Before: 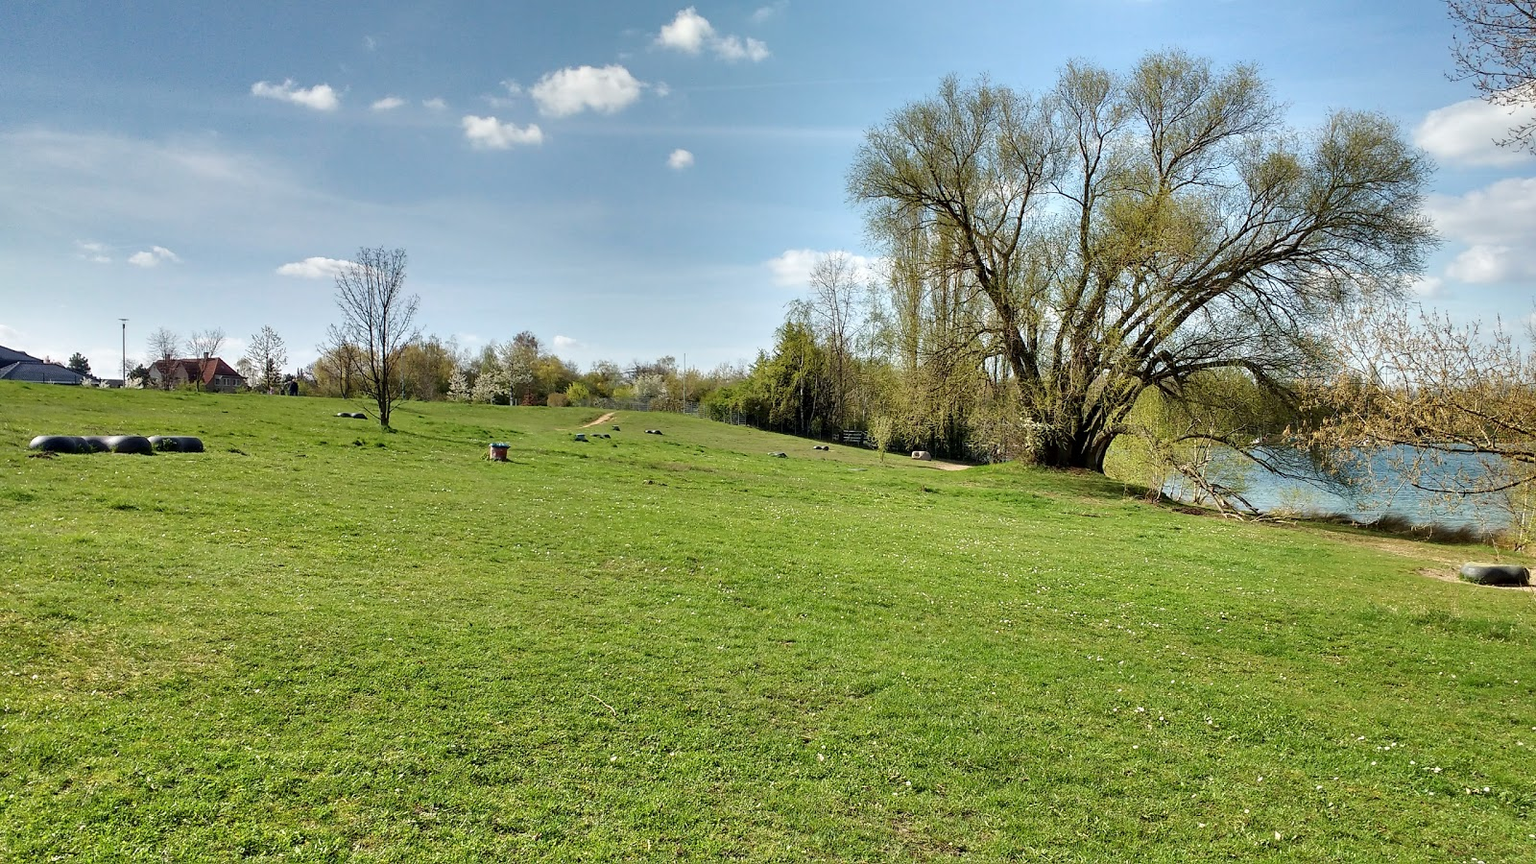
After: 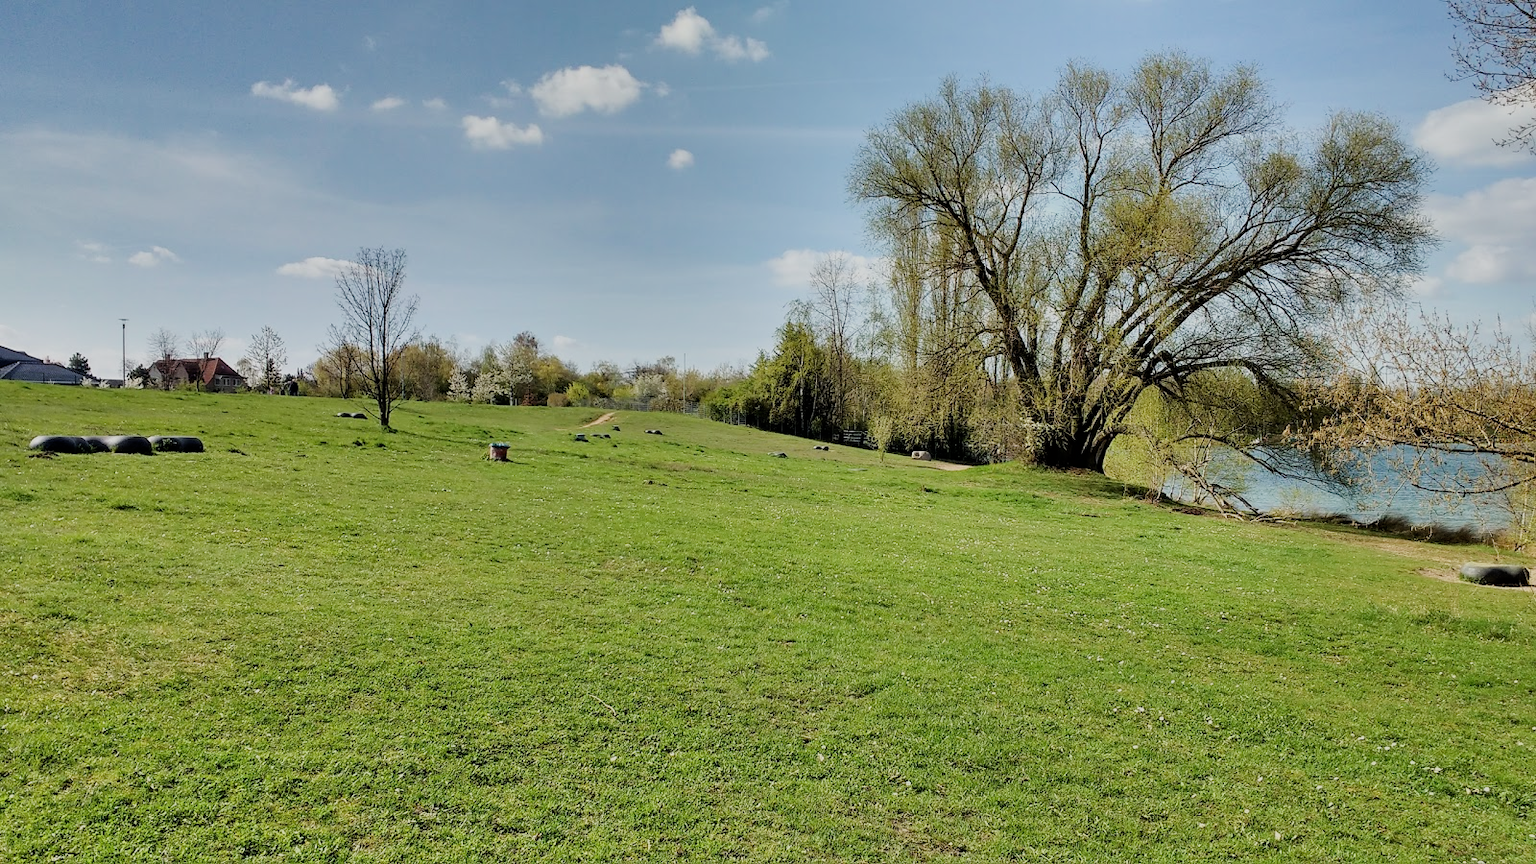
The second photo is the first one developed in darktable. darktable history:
filmic rgb: black relative exposure -7.65 EV, white relative exposure 4.56 EV, hardness 3.61
shadows and highlights: shadows 2.94, highlights -16.44, soften with gaussian
